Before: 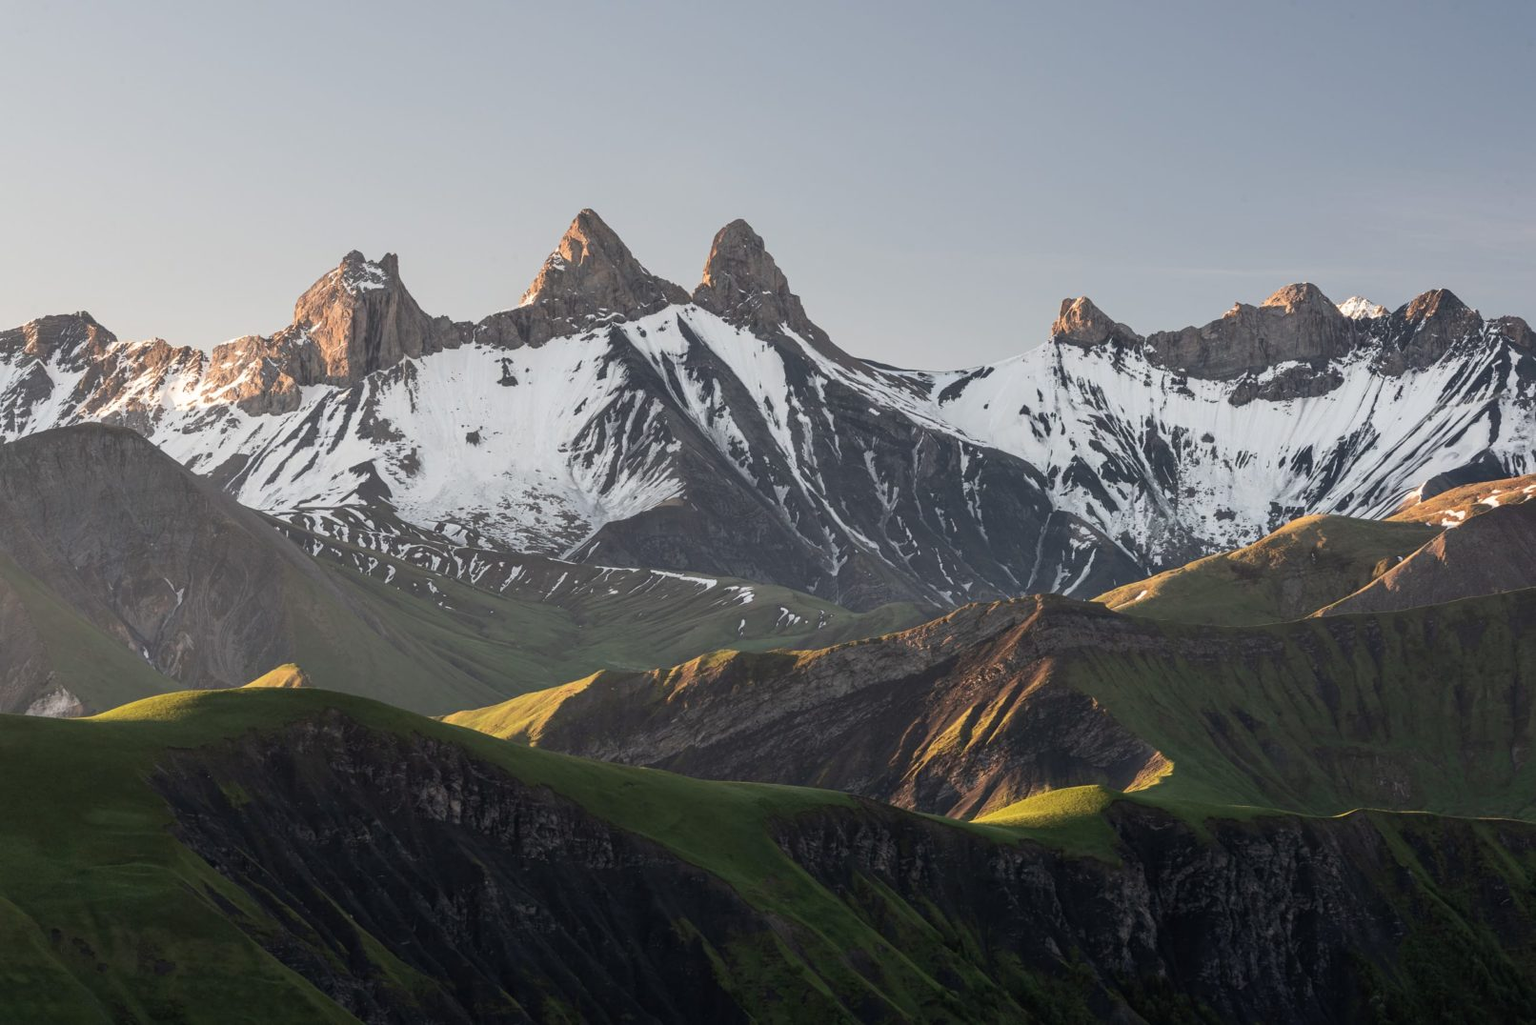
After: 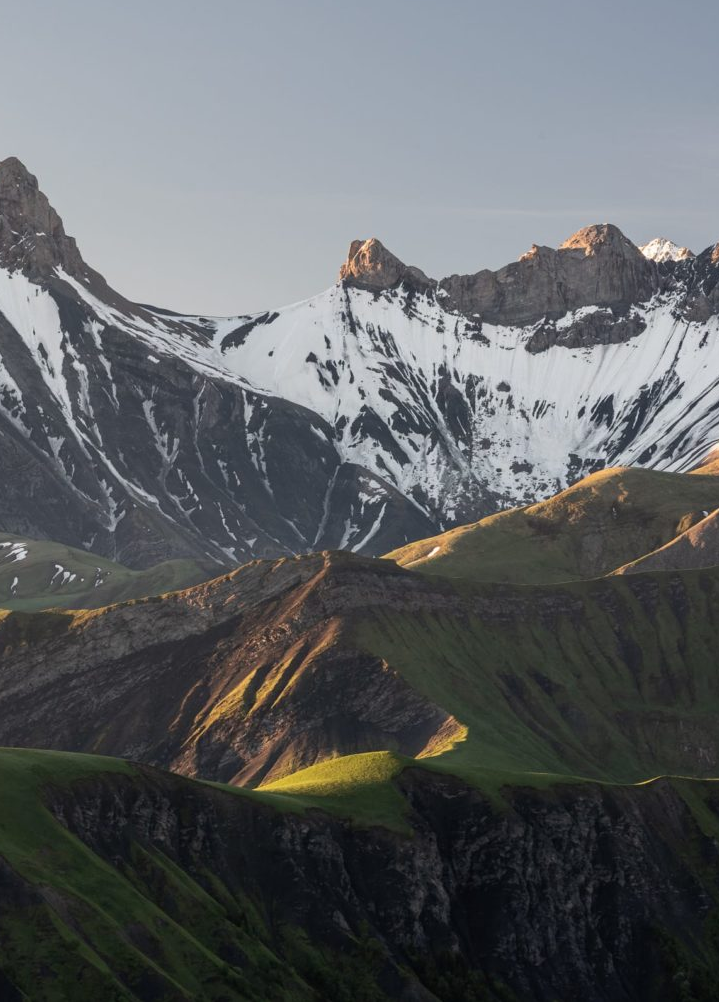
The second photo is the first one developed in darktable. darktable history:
crop: left 47.428%, top 6.822%, right 7.937%
